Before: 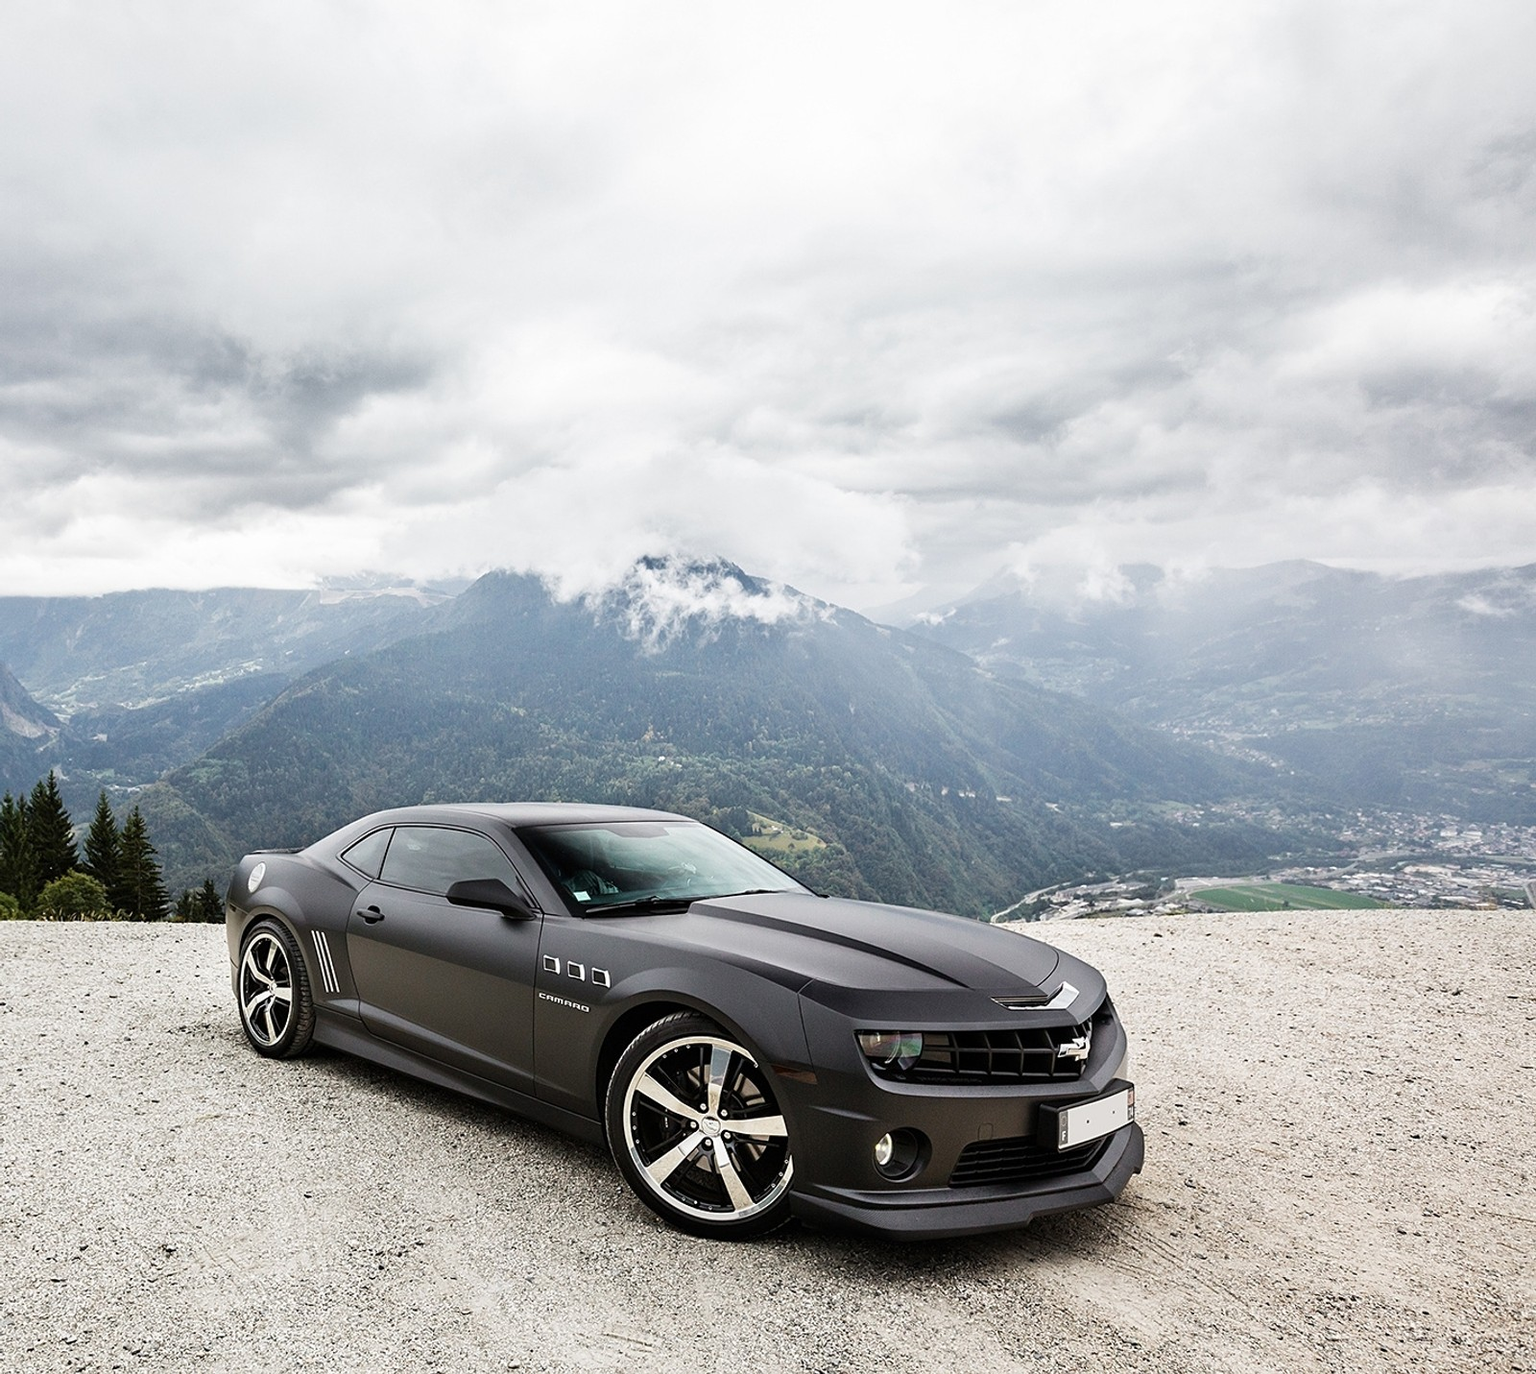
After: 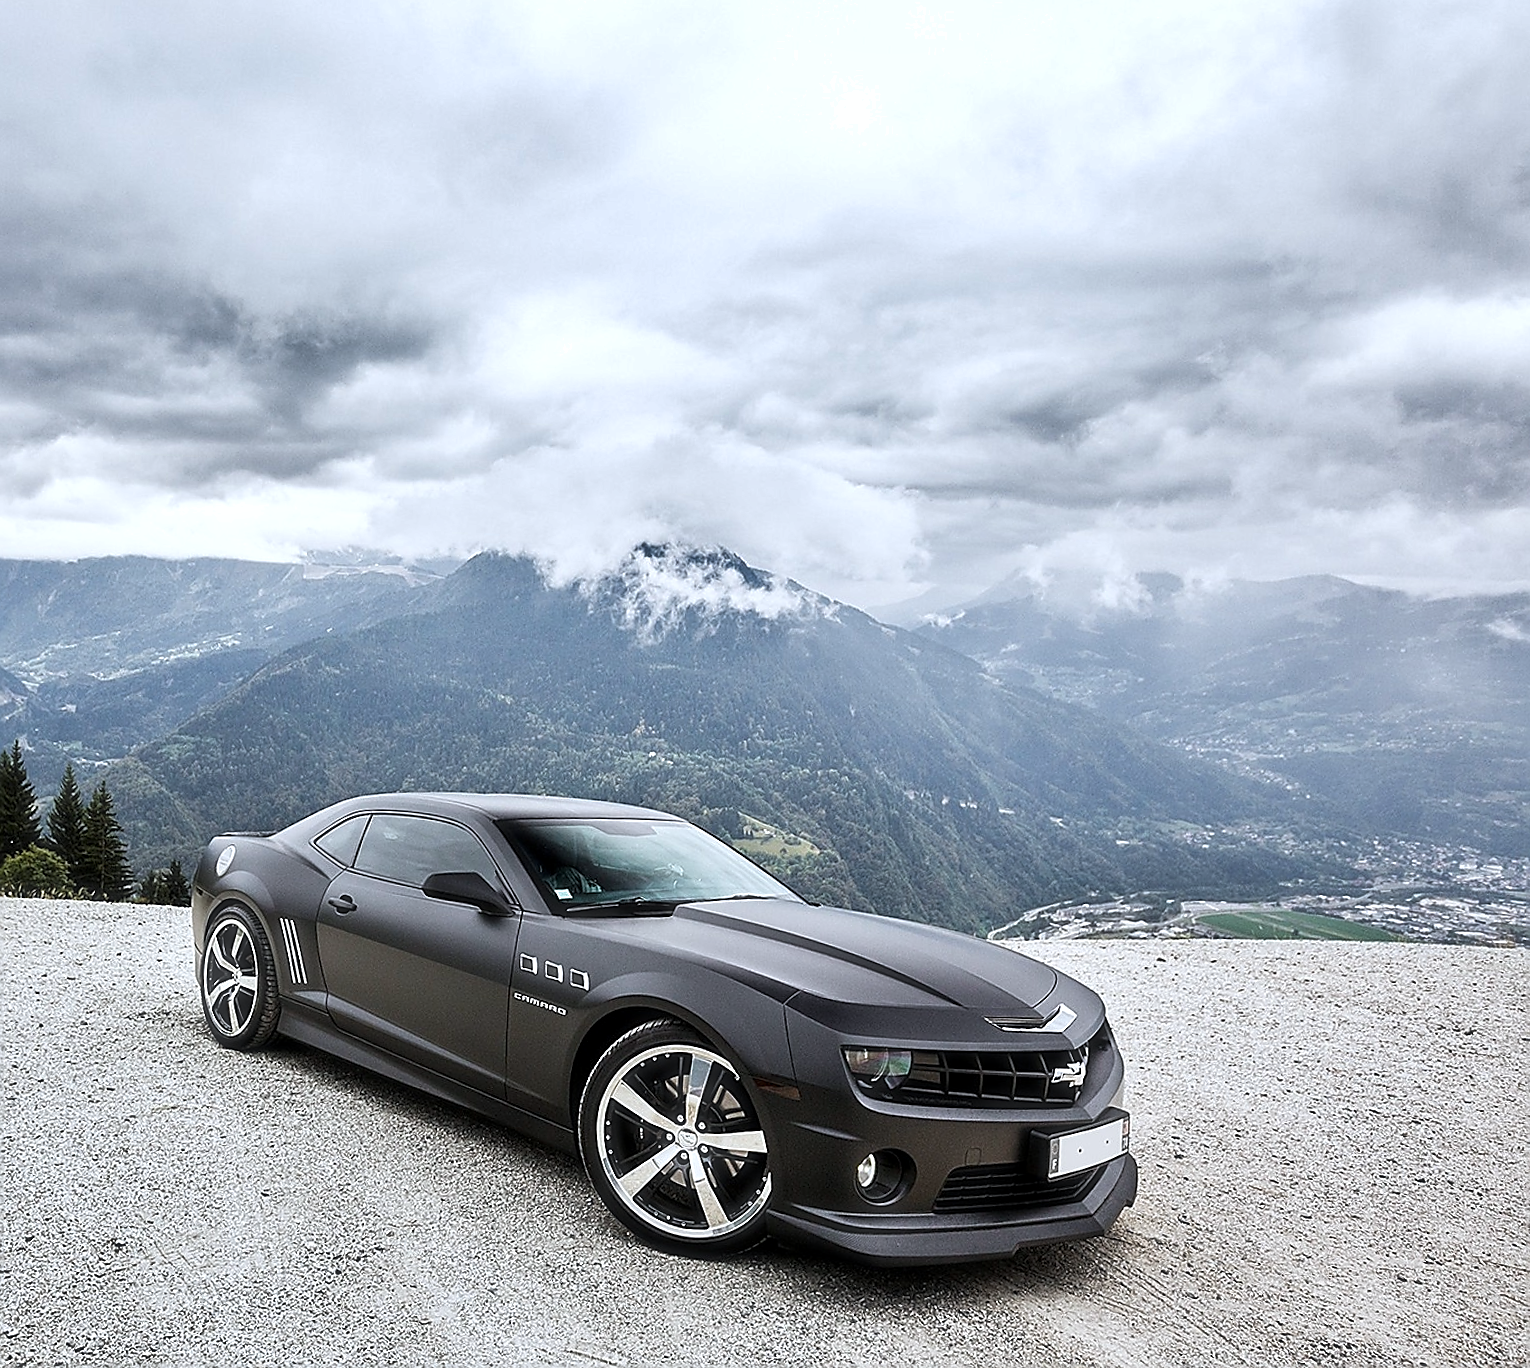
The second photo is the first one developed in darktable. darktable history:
white balance: red 0.967, blue 1.049
shadows and highlights: shadows 12, white point adjustment 1.2, soften with gaussian
sharpen: radius 1.4, amount 1.25, threshold 0.7
haze removal: strength -0.1, adaptive false
local contrast: highlights 100%, shadows 100%, detail 120%, midtone range 0.2
crop and rotate: angle -2.38°
